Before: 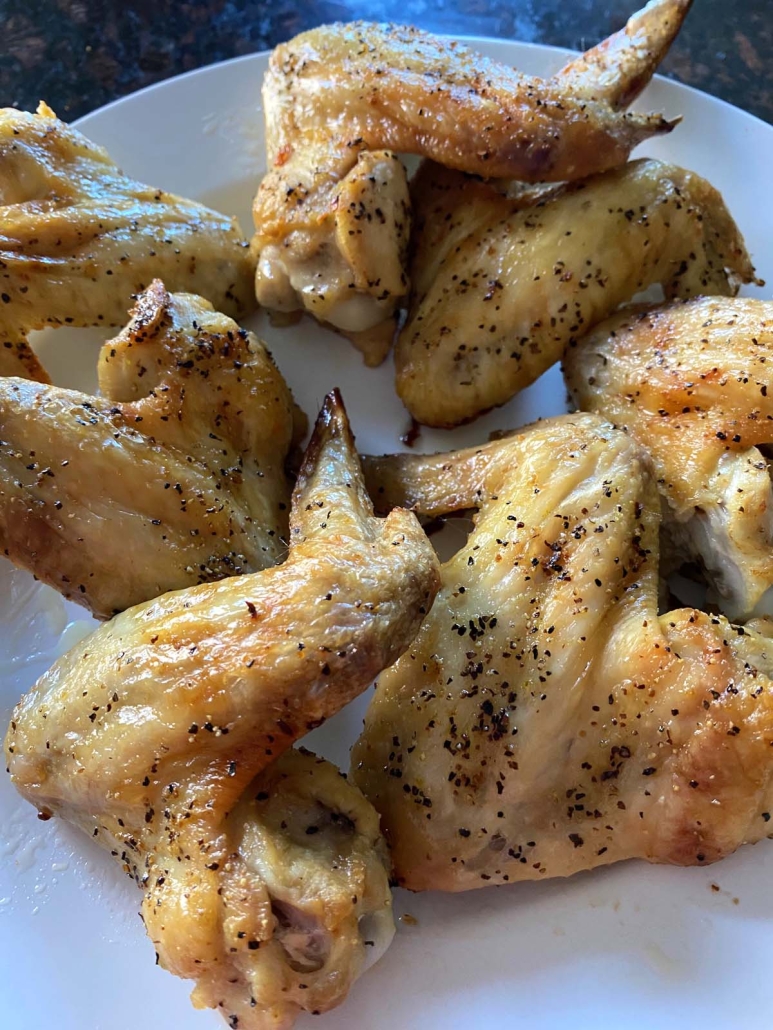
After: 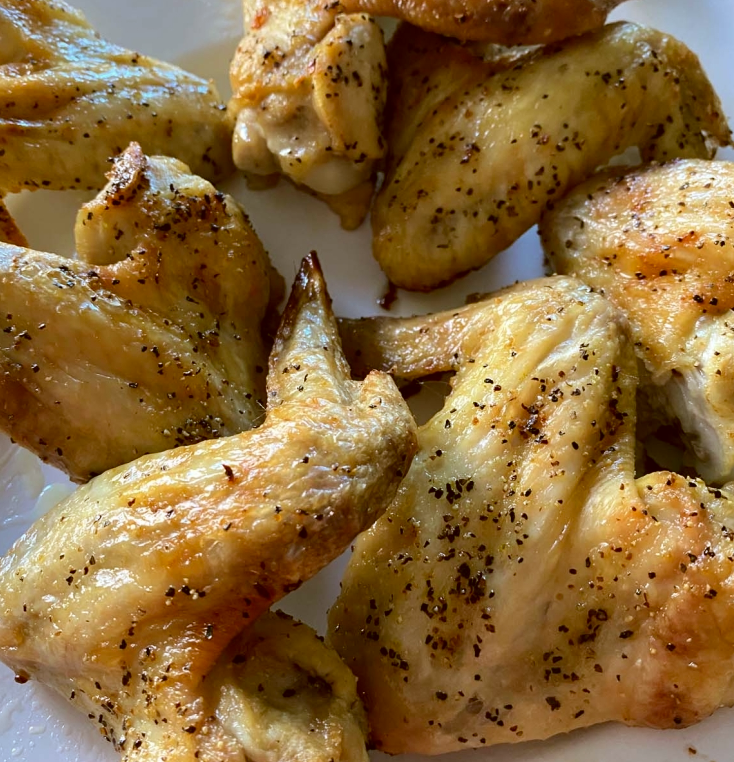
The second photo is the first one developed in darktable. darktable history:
color correction: highlights a* -0.482, highlights b* 0.161, shadows a* 4.66, shadows b* 20.72
crop and rotate: left 2.991%, top 13.302%, right 1.981%, bottom 12.636%
